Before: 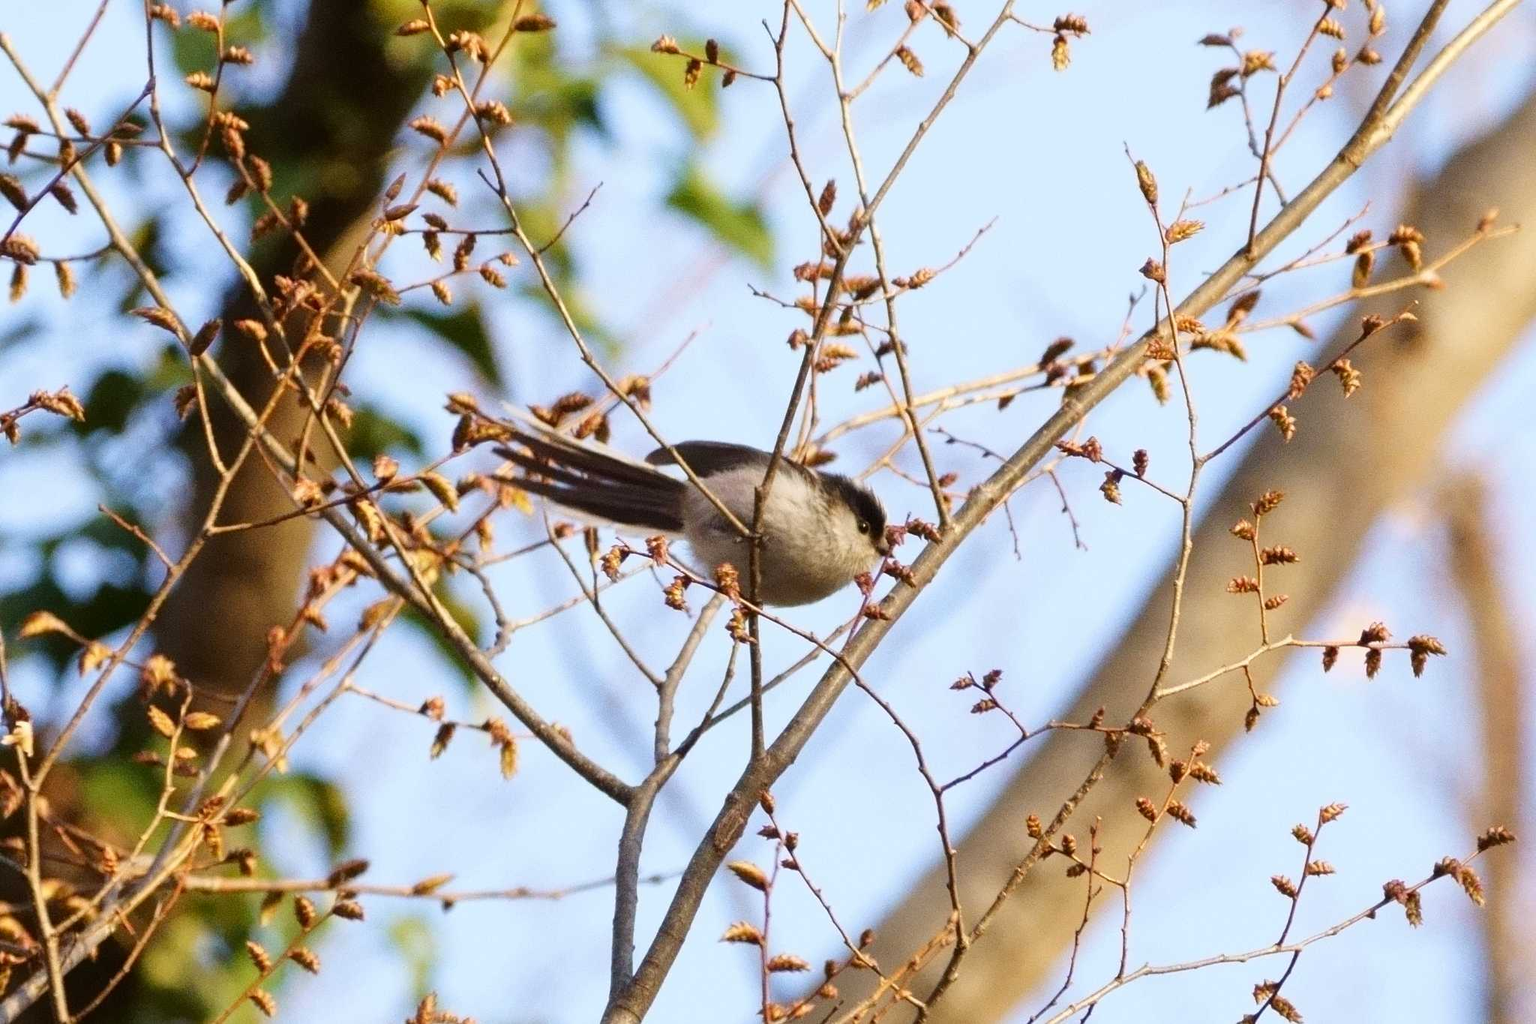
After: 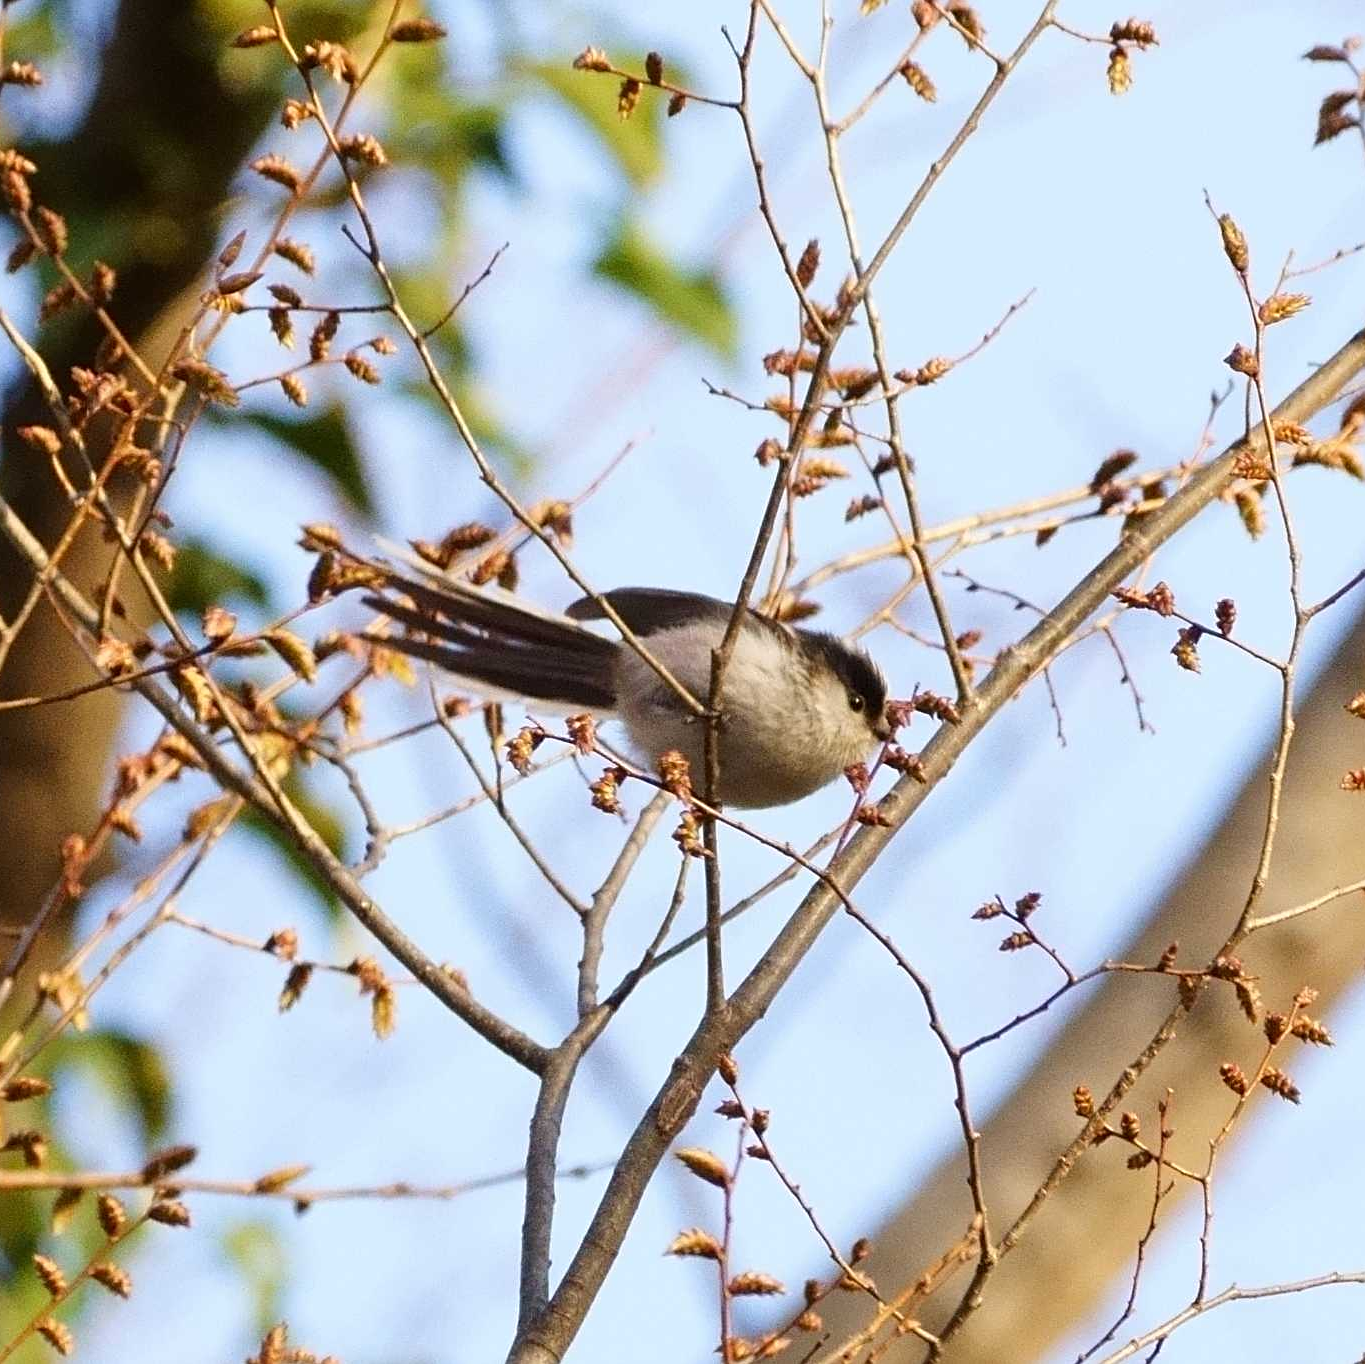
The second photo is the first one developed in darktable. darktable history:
crop and rotate: left 14.436%, right 18.898%
sharpen: radius 2.529, amount 0.323
